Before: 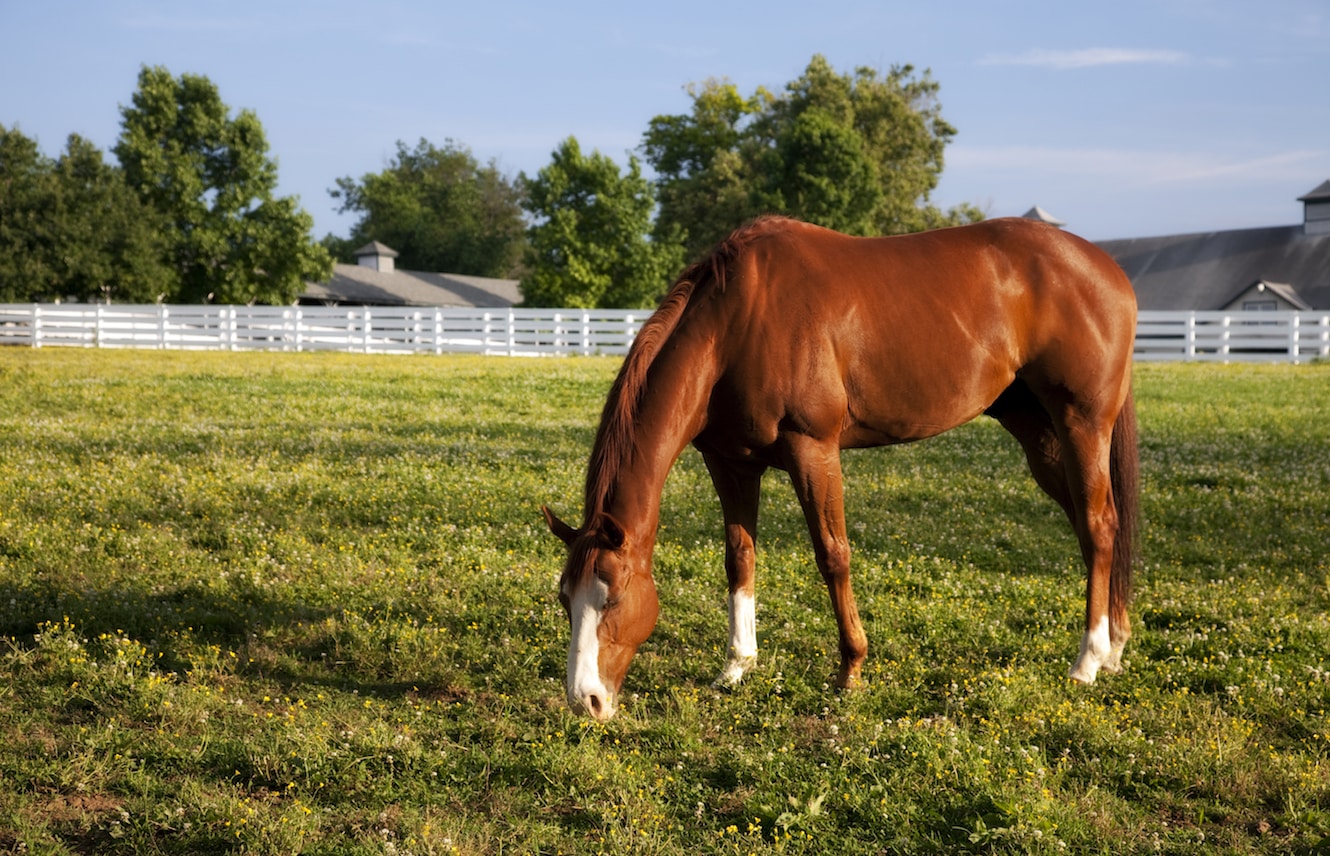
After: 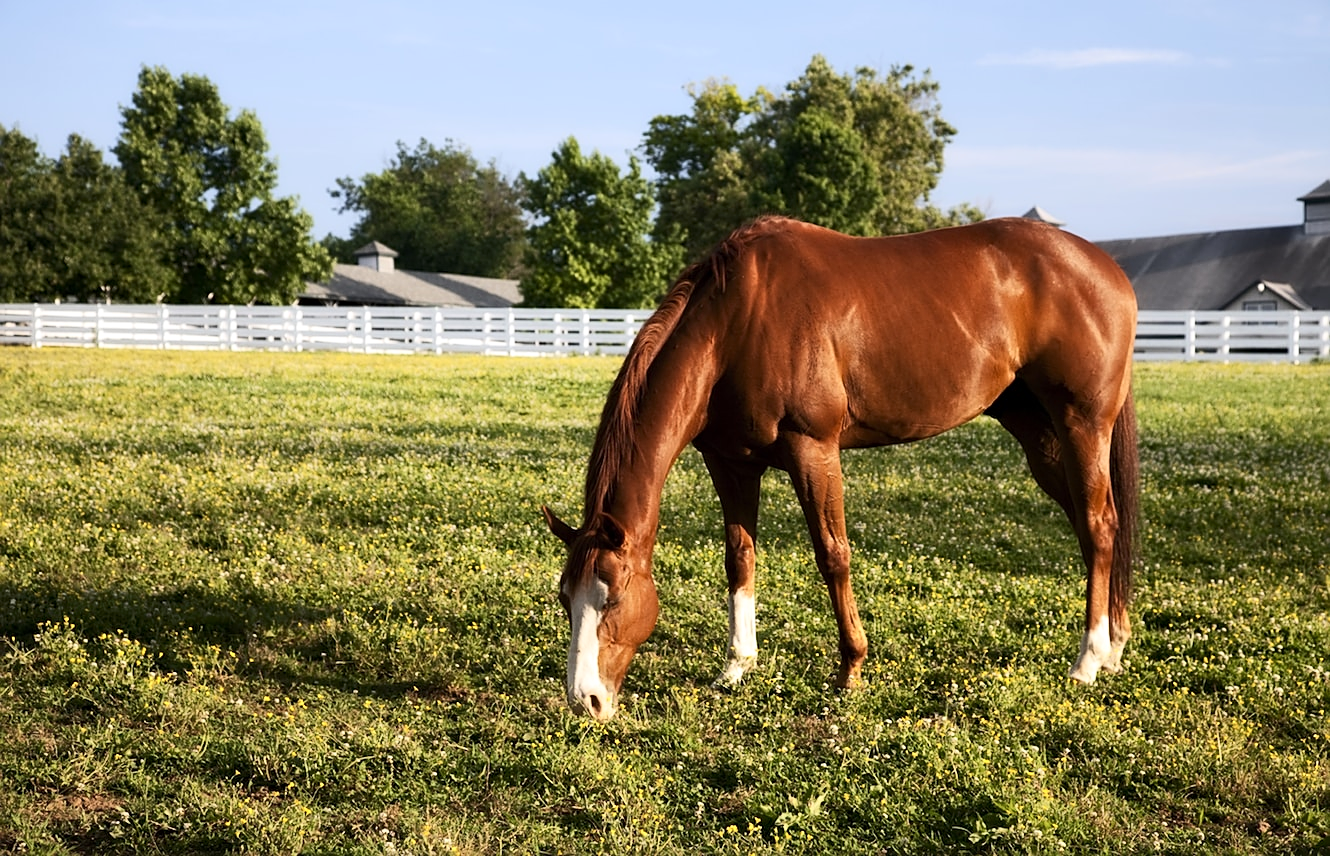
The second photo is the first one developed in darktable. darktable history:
tone curve: curves: ch0 [(0, 0) (0.003, 0.003) (0.011, 0.011) (0.025, 0.025) (0.044, 0.044) (0.069, 0.069) (0.1, 0.099) (0.136, 0.135) (0.177, 0.176) (0.224, 0.223) (0.277, 0.275) (0.335, 0.333) (0.399, 0.396) (0.468, 0.465) (0.543, 0.546) (0.623, 0.625) (0.709, 0.711) (0.801, 0.802) (0.898, 0.898) (1, 1)], color space Lab, linked channels, preserve colors none
contrast brightness saturation: contrast 0.241, brightness 0.087
sharpen: on, module defaults
